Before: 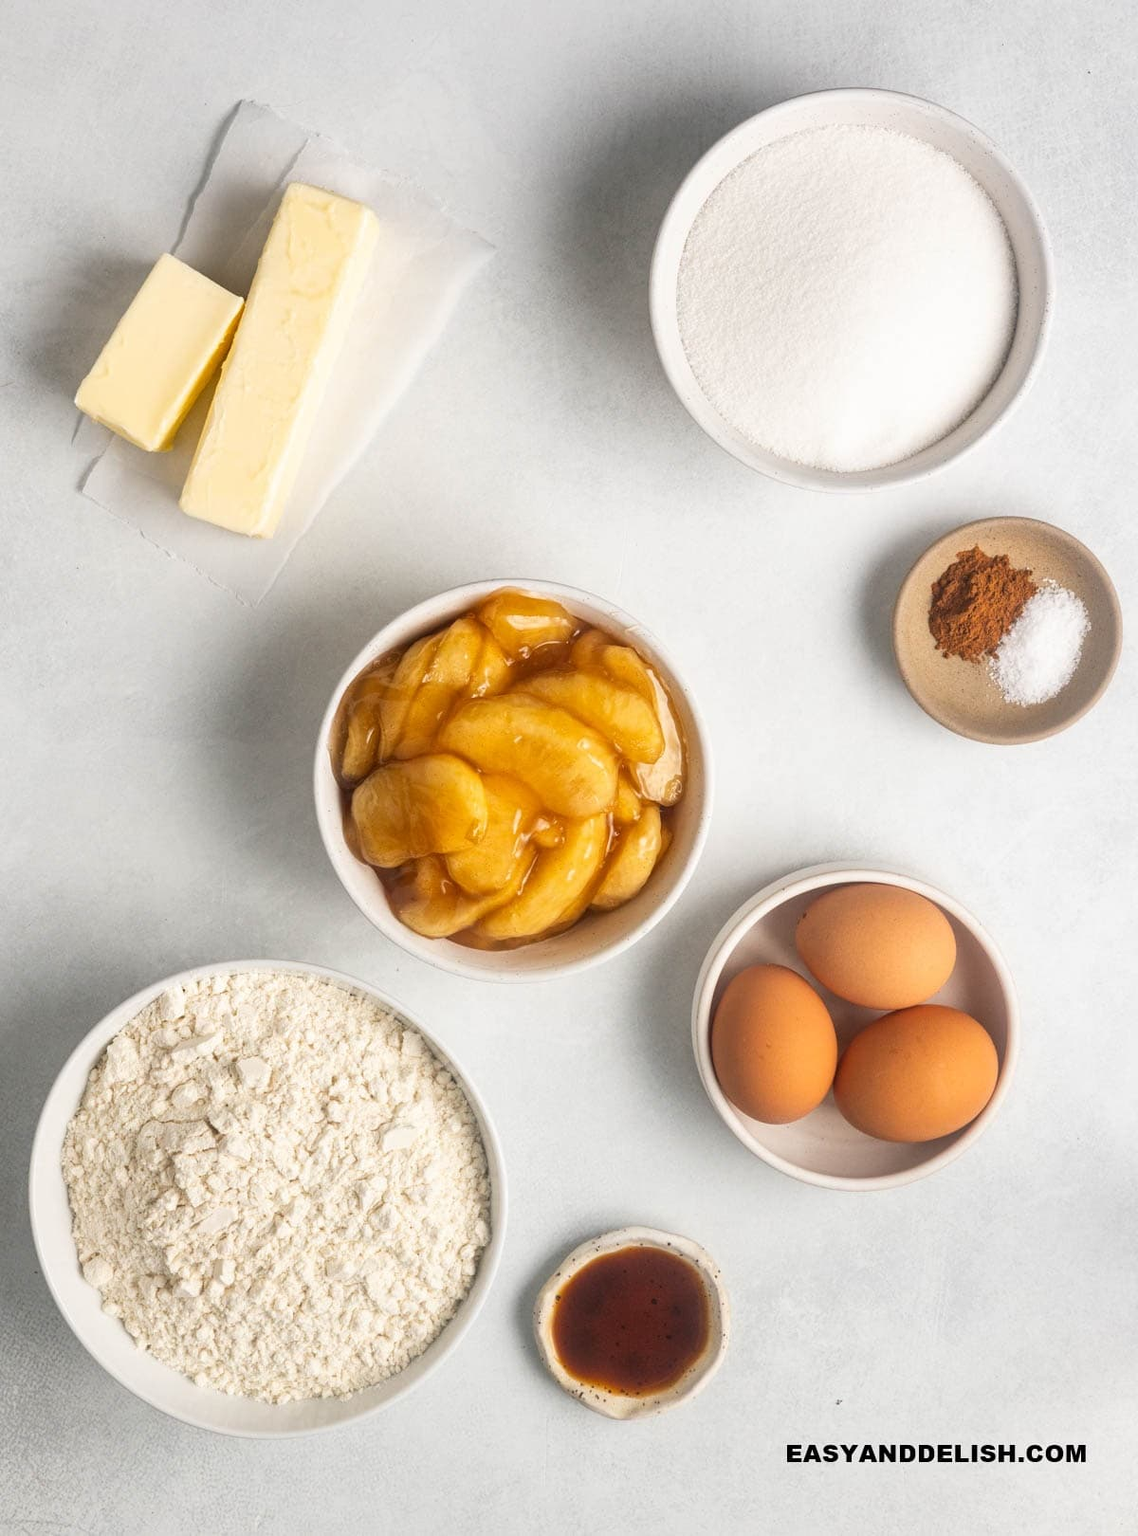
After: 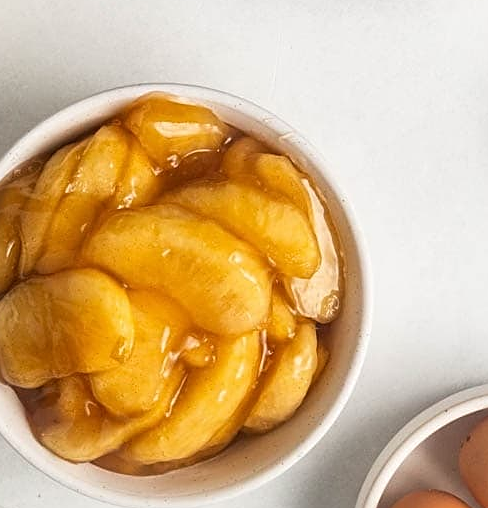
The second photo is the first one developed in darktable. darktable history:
crop: left 31.687%, top 32.571%, right 27.596%, bottom 36.024%
sharpen: on, module defaults
